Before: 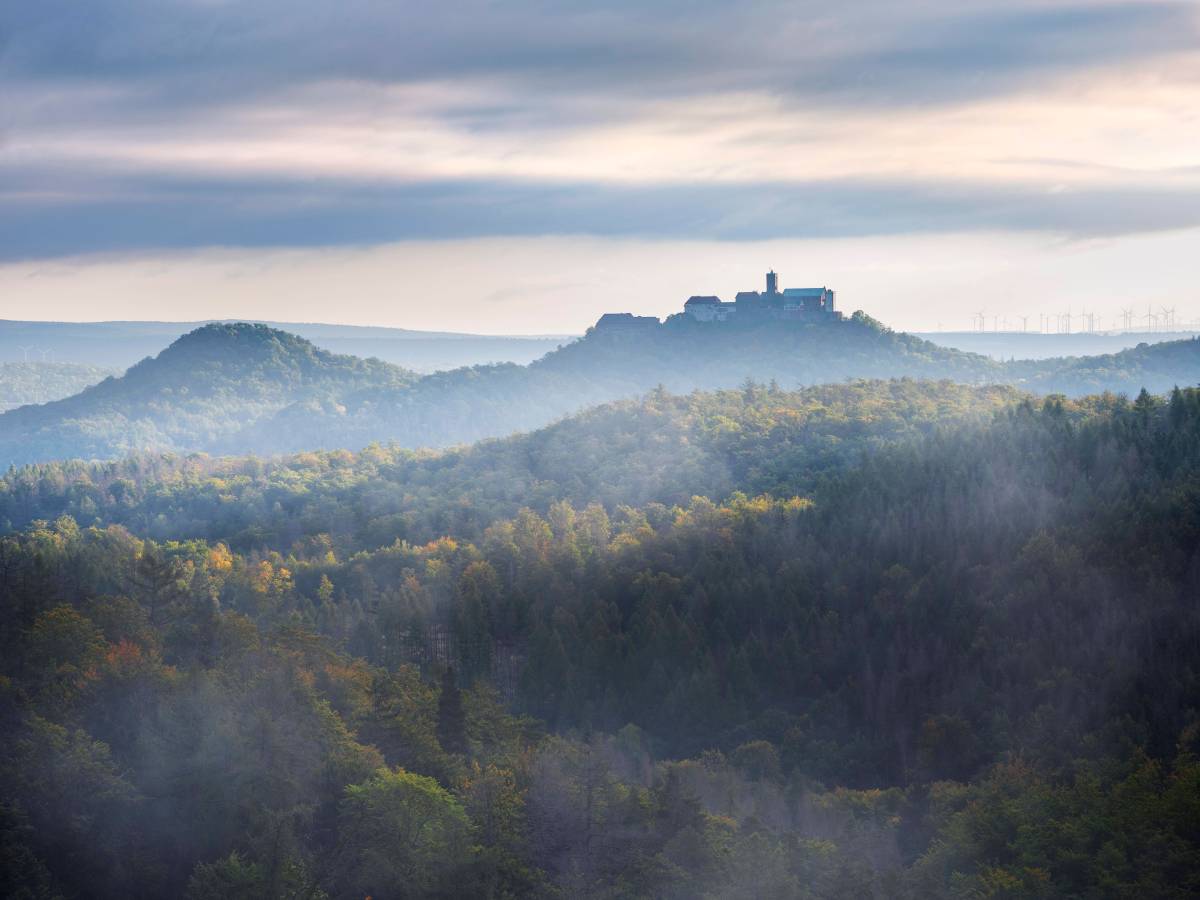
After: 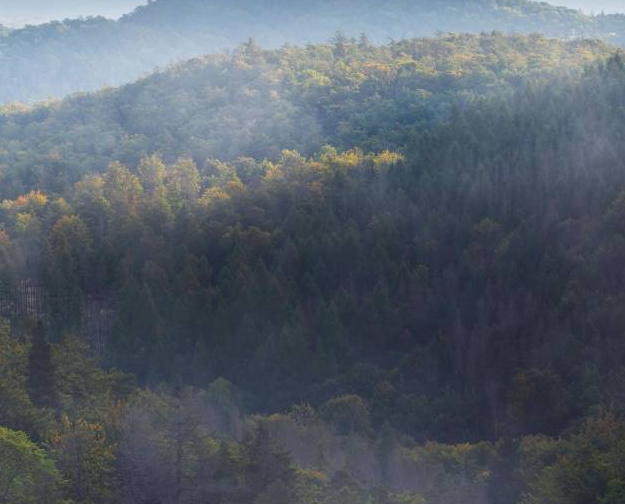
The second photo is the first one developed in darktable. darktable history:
crop: left 34.216%, top 38.546%, right 13.677%, bottom 5.409%
